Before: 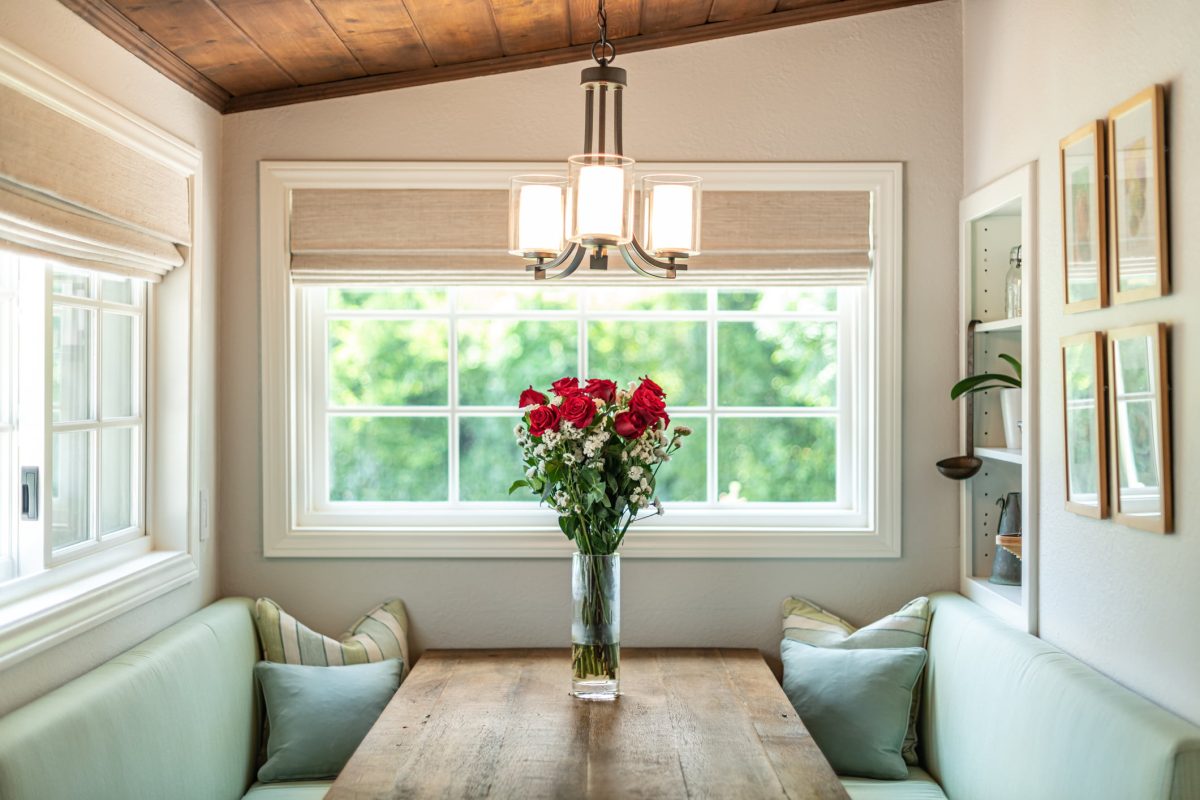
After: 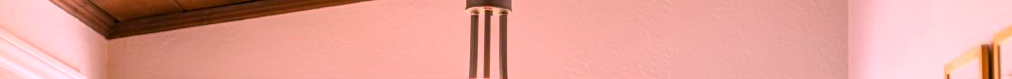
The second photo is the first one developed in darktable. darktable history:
white balance: red 1.188, blue 1.11
crop and rotate: left 9.644%, top 9.491%, right 6.021%, bottom 80.509%
color balance rgb: perceptual saturation grading › global saturation 20%, global vibrance 20%
